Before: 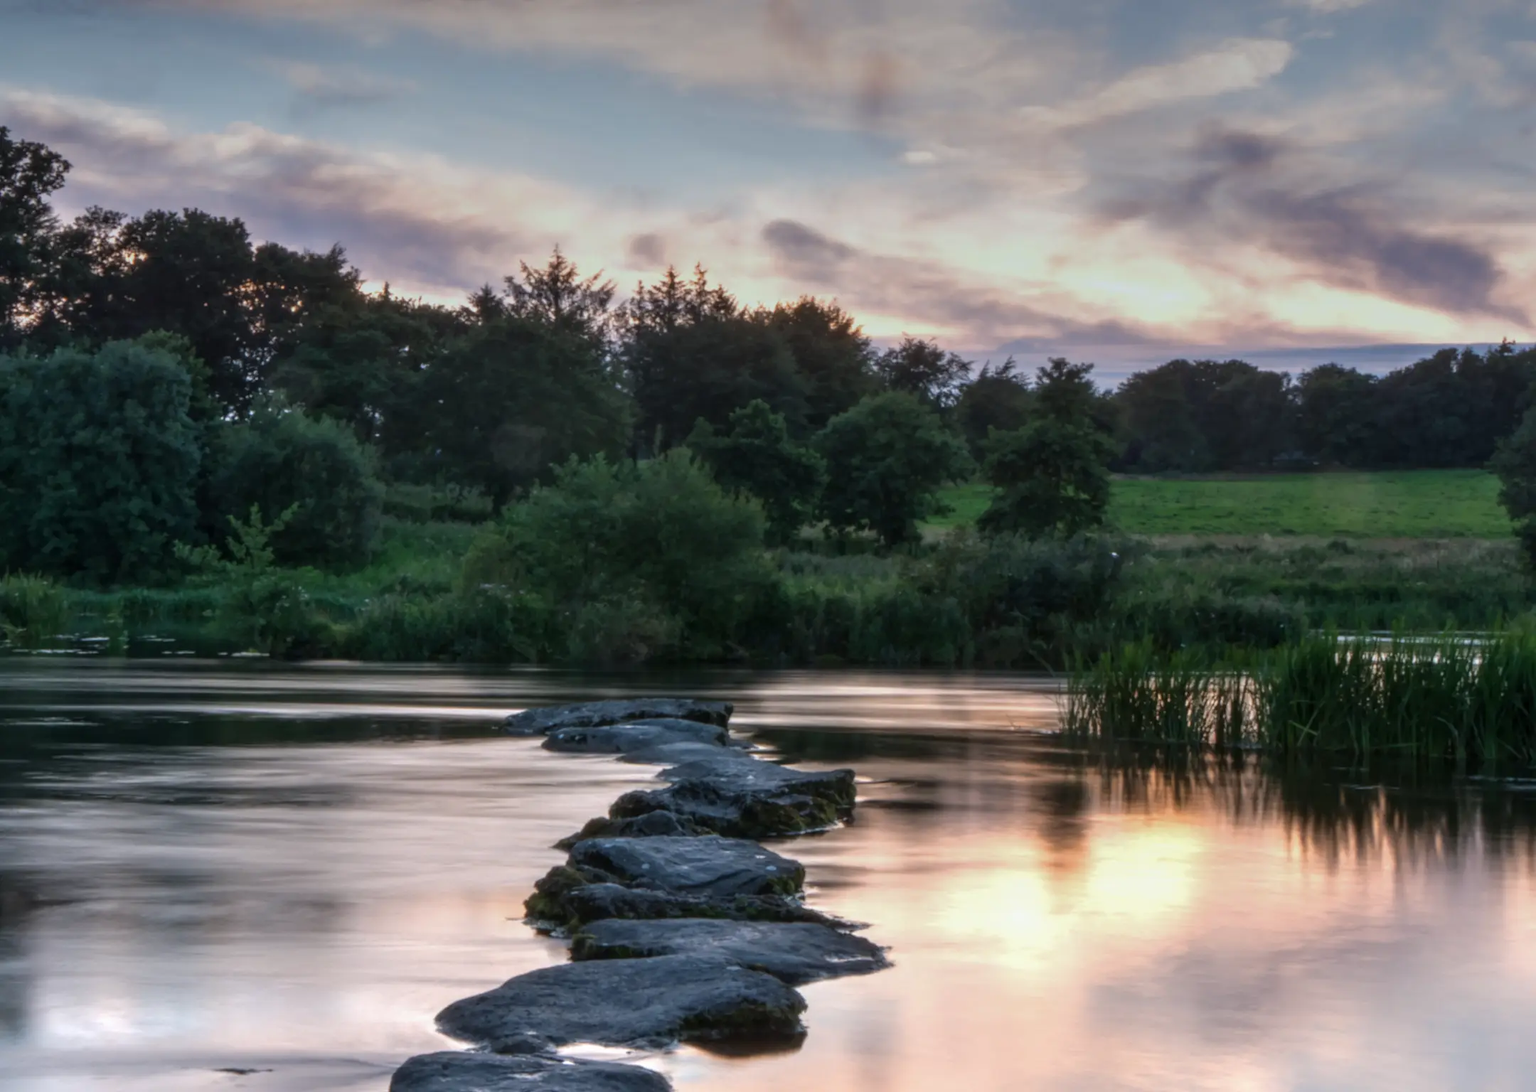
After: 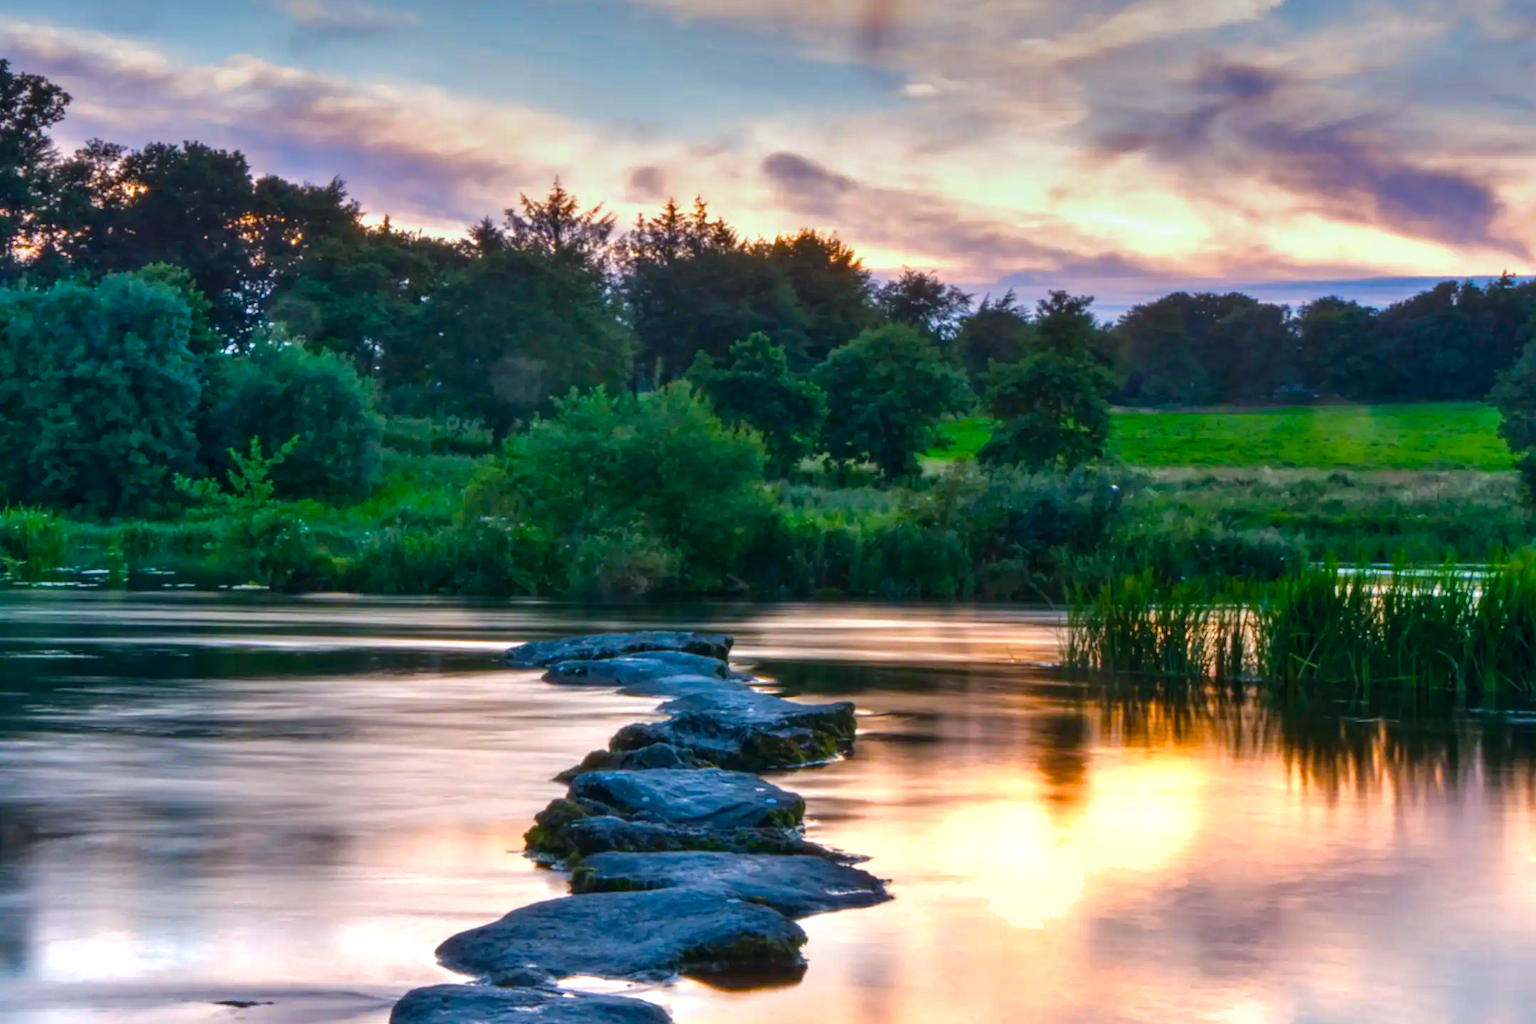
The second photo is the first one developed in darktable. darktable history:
color correction: highlights a* 0.207, highlights b* 2.7, shadows a* -0.874, shadows b* -4.78
shadows and highlights: soften with gaussian
crop and rotate: top 6.25%
tone equalizer: on, module defaults
color balance rgb: linear chroma grading › shadows 10%, linear chroma grading › highlights 10%, linear chroma grading › global chroma 15%, linear chroma grading › mid-tones 15%, perceptual saturation grading › global saturation 40%, perceptual saturation grading › highlights -25%, perceptual saturation grading › mid-tones 35%, perceptual saturation grading › shadows 35%, perceptual brilliance grading › global brilliance 11.29%, global vibrance 11.29%
